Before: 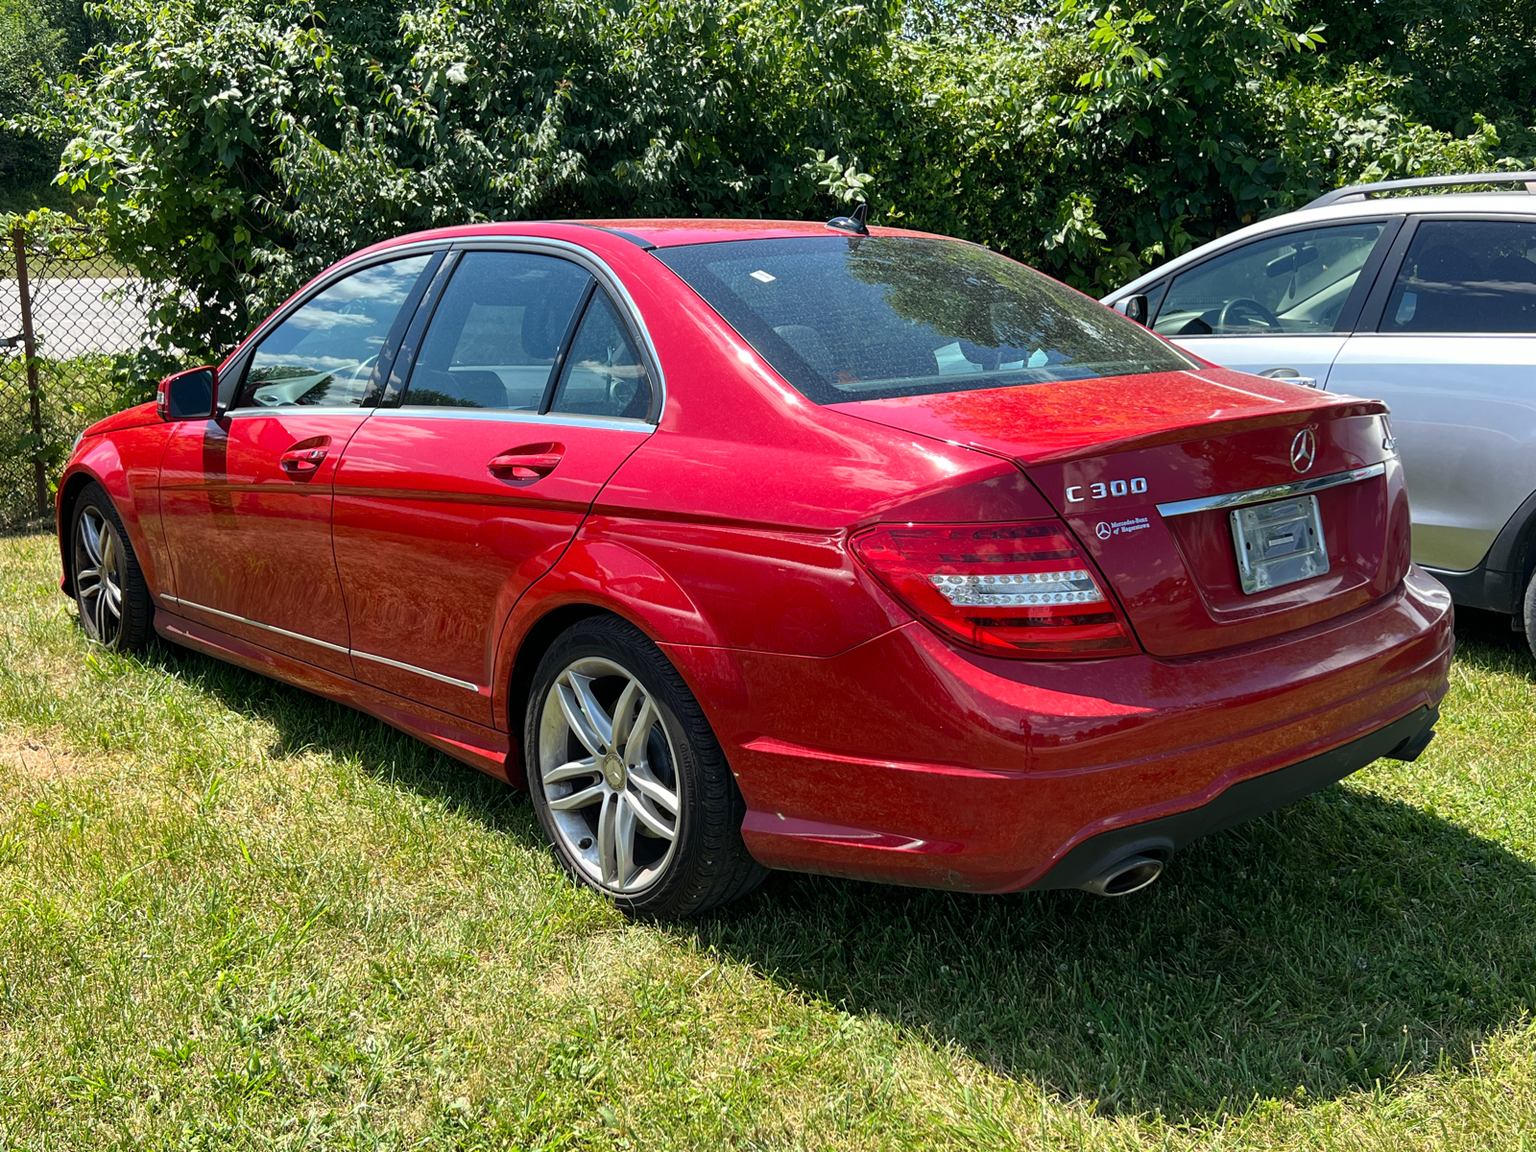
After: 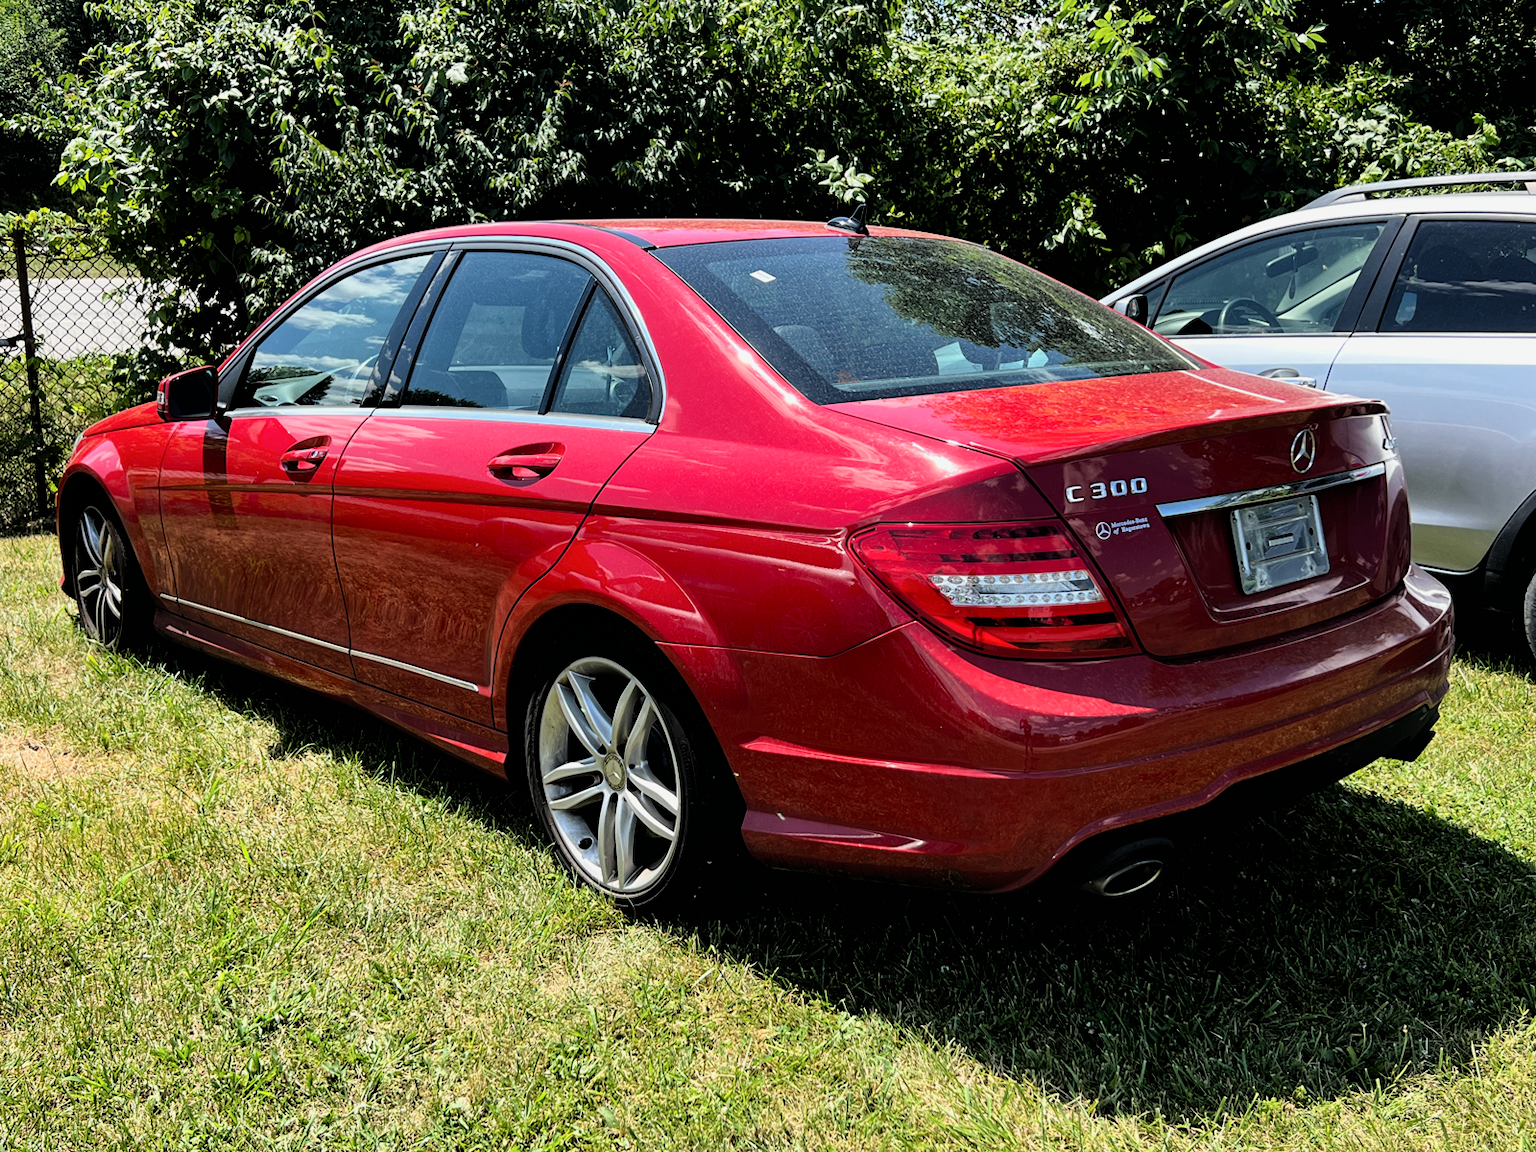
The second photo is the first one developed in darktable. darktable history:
filmic rgb: black relative exposure -3.97 EV, white relative exposure 2.99 EV, threshold 2.99 EV, hardness 2.98, contrast 1.398, iterations of high-quality reconstruction 0, enable highlight reconstruction true
